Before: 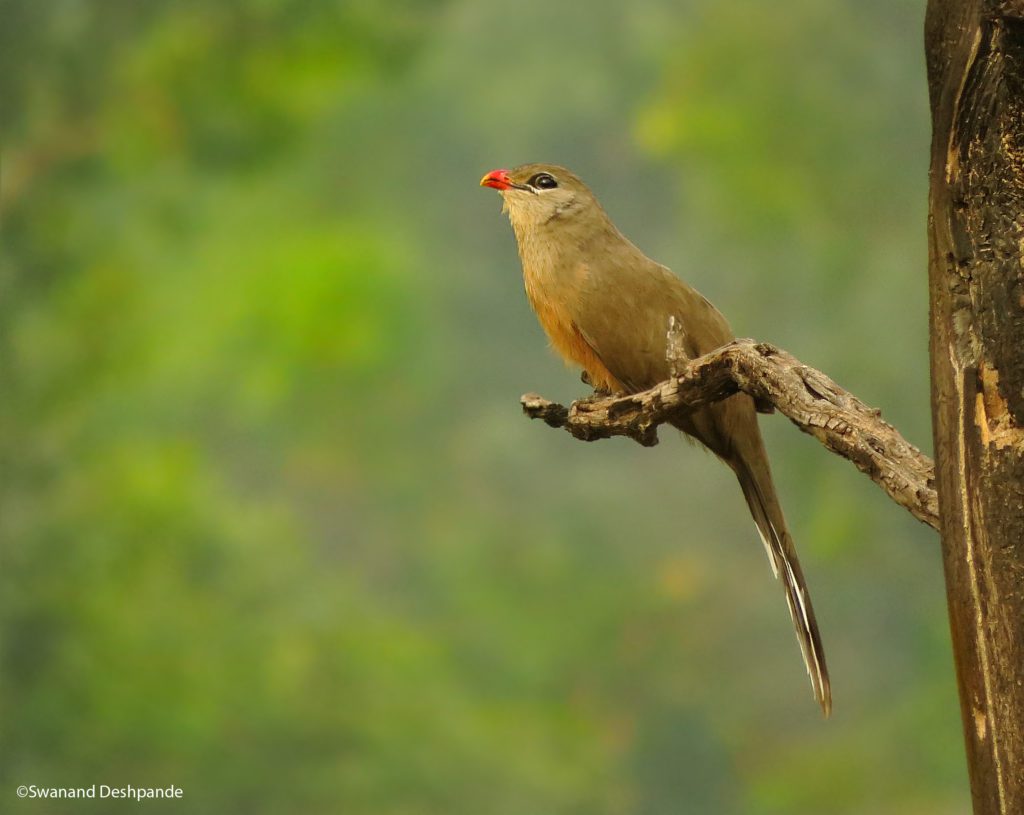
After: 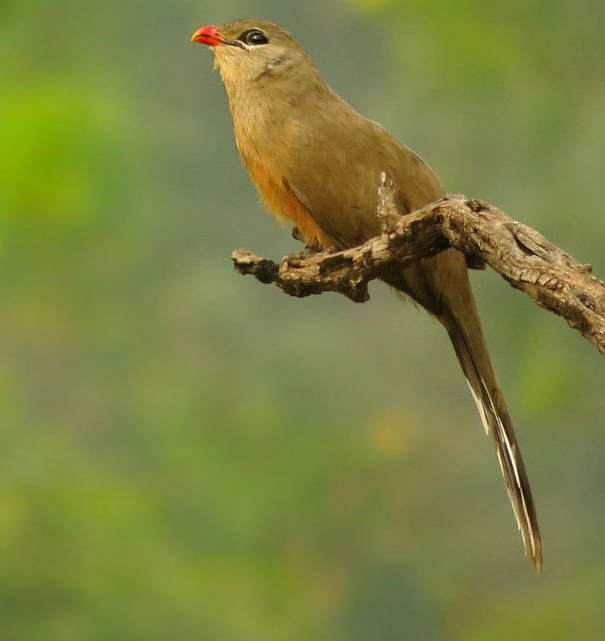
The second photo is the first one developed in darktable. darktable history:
crop and rotate: left 28.256%, top 17.734%, right 12.656%, bottom 3.573%
color calibration: x 0.342, y 0.355, temperature 5146 K
